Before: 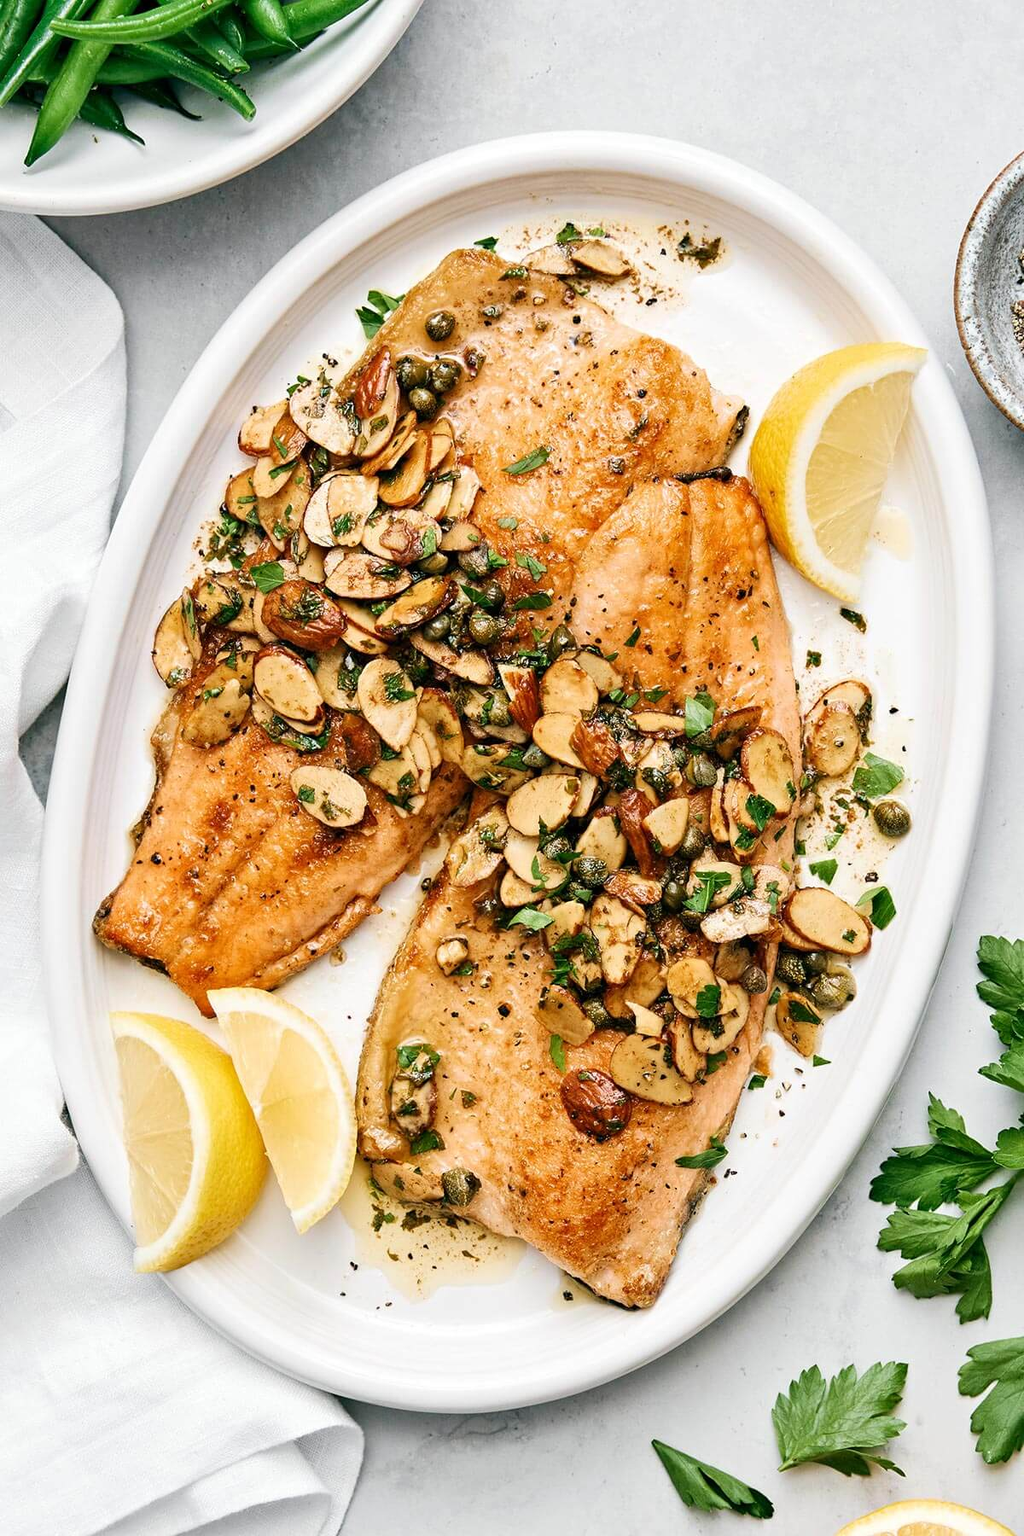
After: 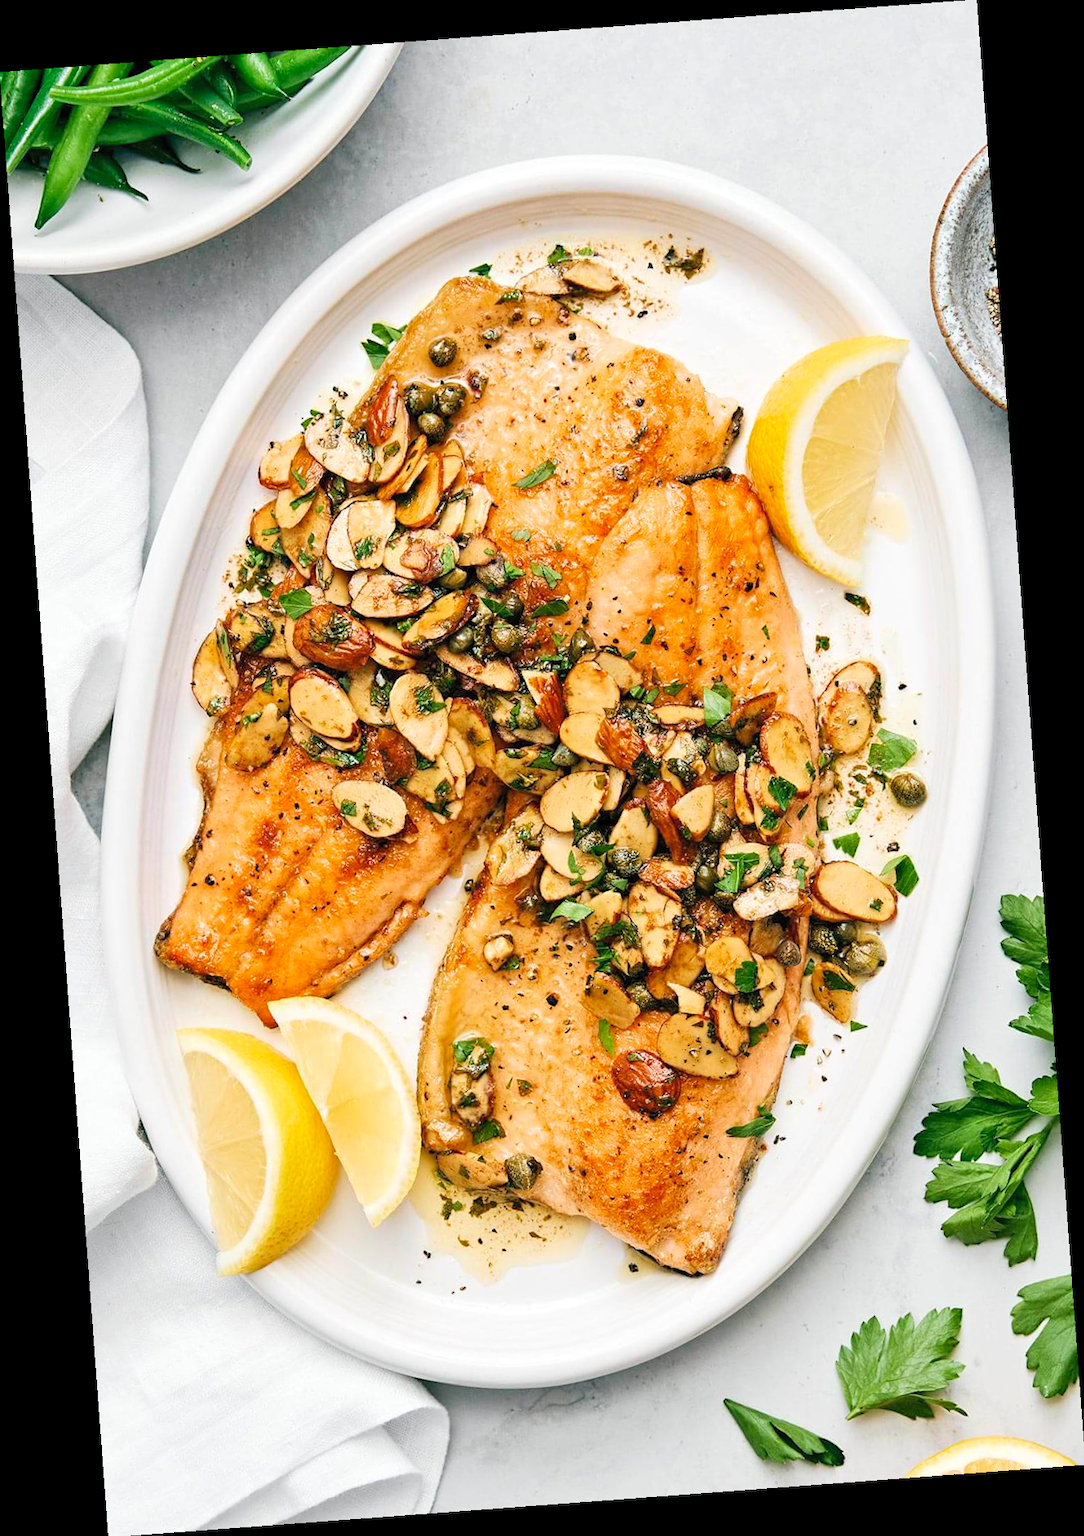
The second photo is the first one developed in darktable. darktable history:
base curve: curves: ch0 [(0, 0) (0.283, 0.295) (1, 1)], preserve colors none
contrast brightness saturation: brightness 0.09, saturation 0.19
rotate and perspective: rotation -4.25°, automatic cropping off
